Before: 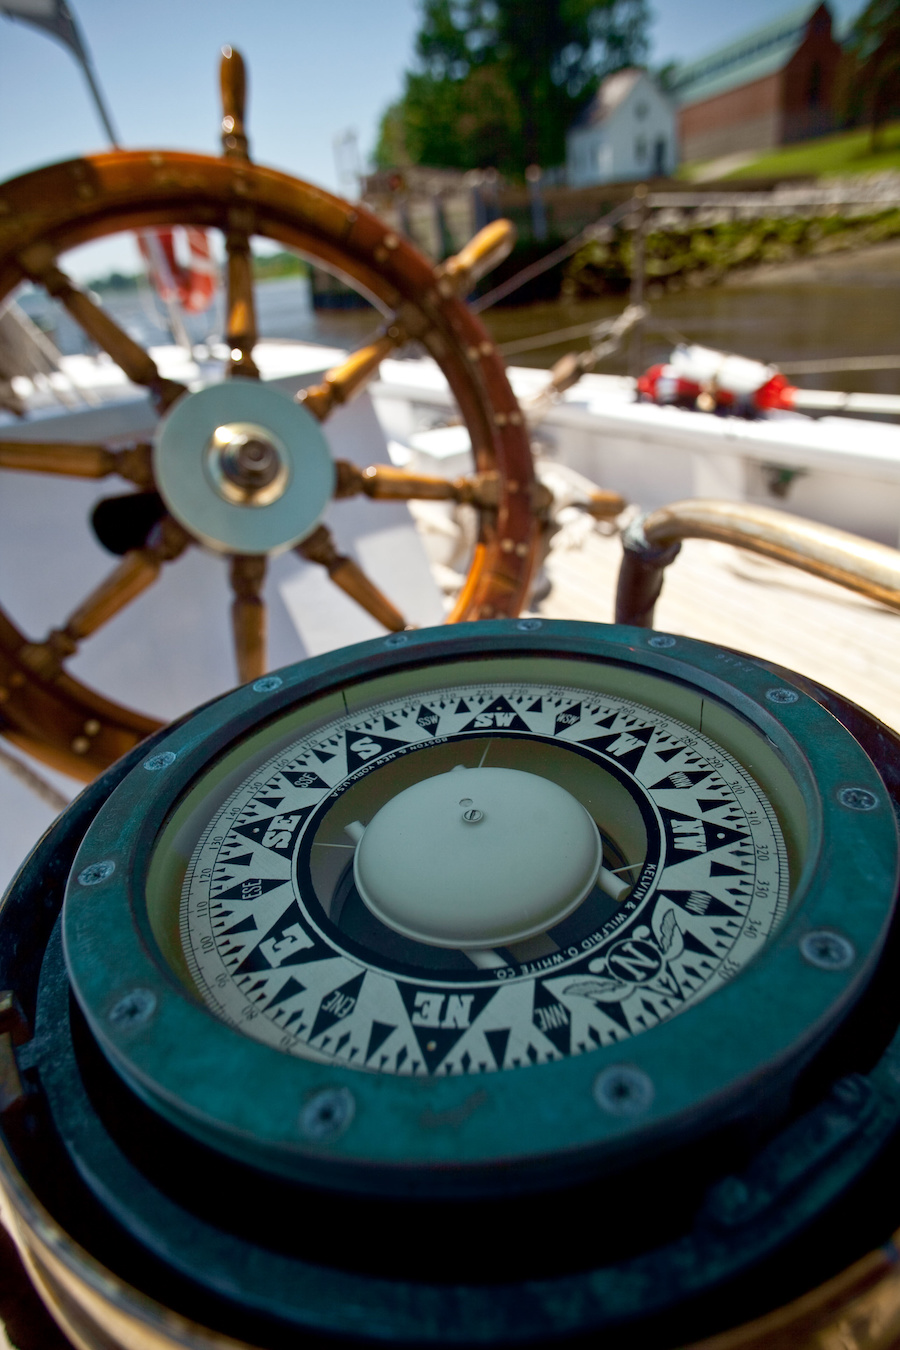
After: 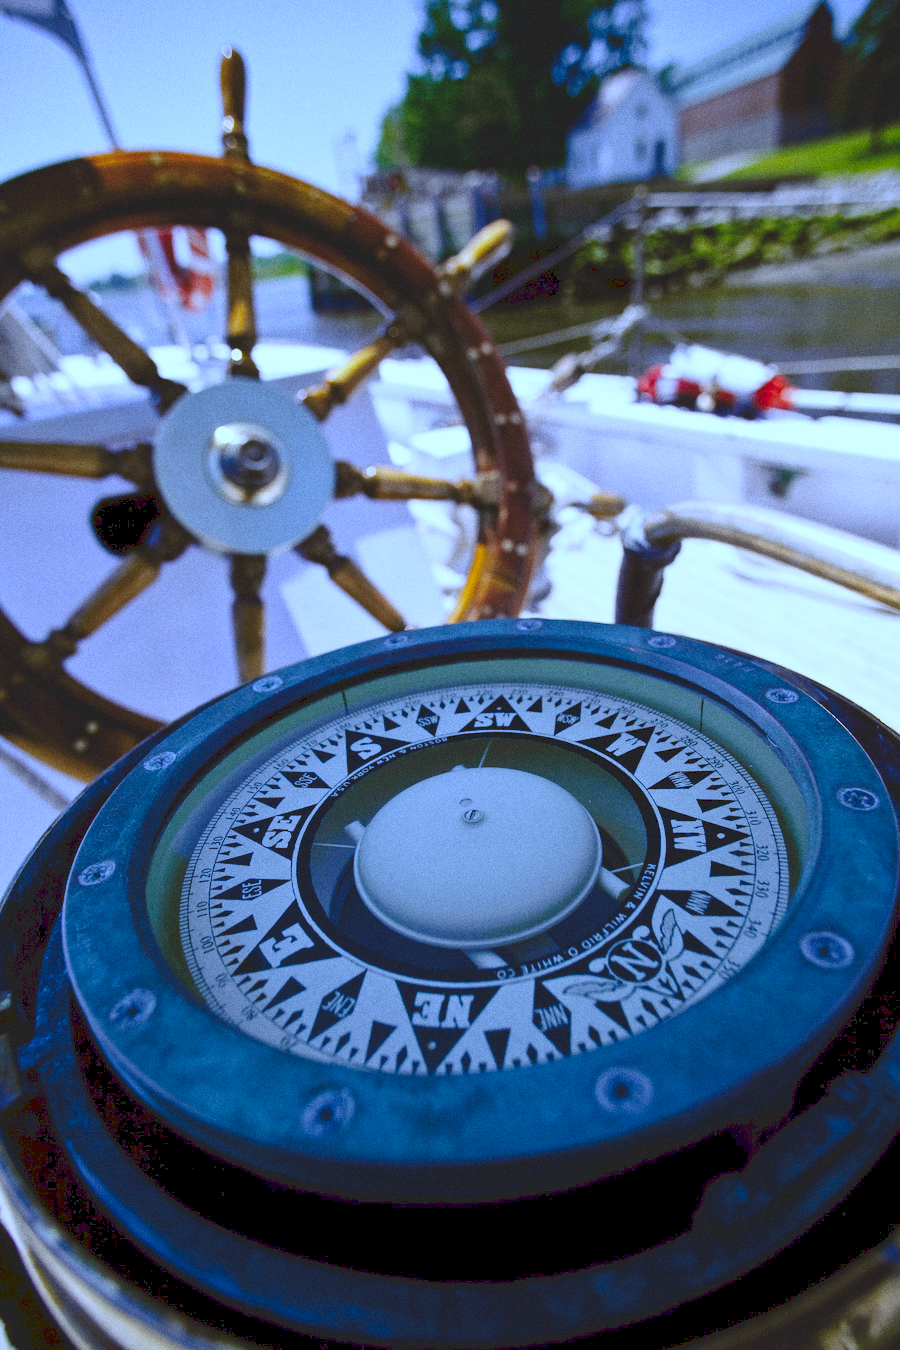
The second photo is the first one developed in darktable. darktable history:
tone curve: curves: ch0 [(0, 0) (0.003, 0.139) (0.011, 0.14) (0.025, 0.138) (0.044, 0.14) (0.069, 0.149) (0.1, 0.161) (0.136, 0.179) (0.177, 0.203) (0.224, 0.245) (0.277, 0.302) (0.335, 0.382) (0.399, 0.461) (0.468, 0.546) (0.543, 0.614) (0.623, 0.687) (0.709, 0.758) (0.801, 0.84) (0.898, 0.912) (1, 1)], preserve colors none
white balance: red 0.766, blue 1.537
grain: coarseness 0.47 ISO
